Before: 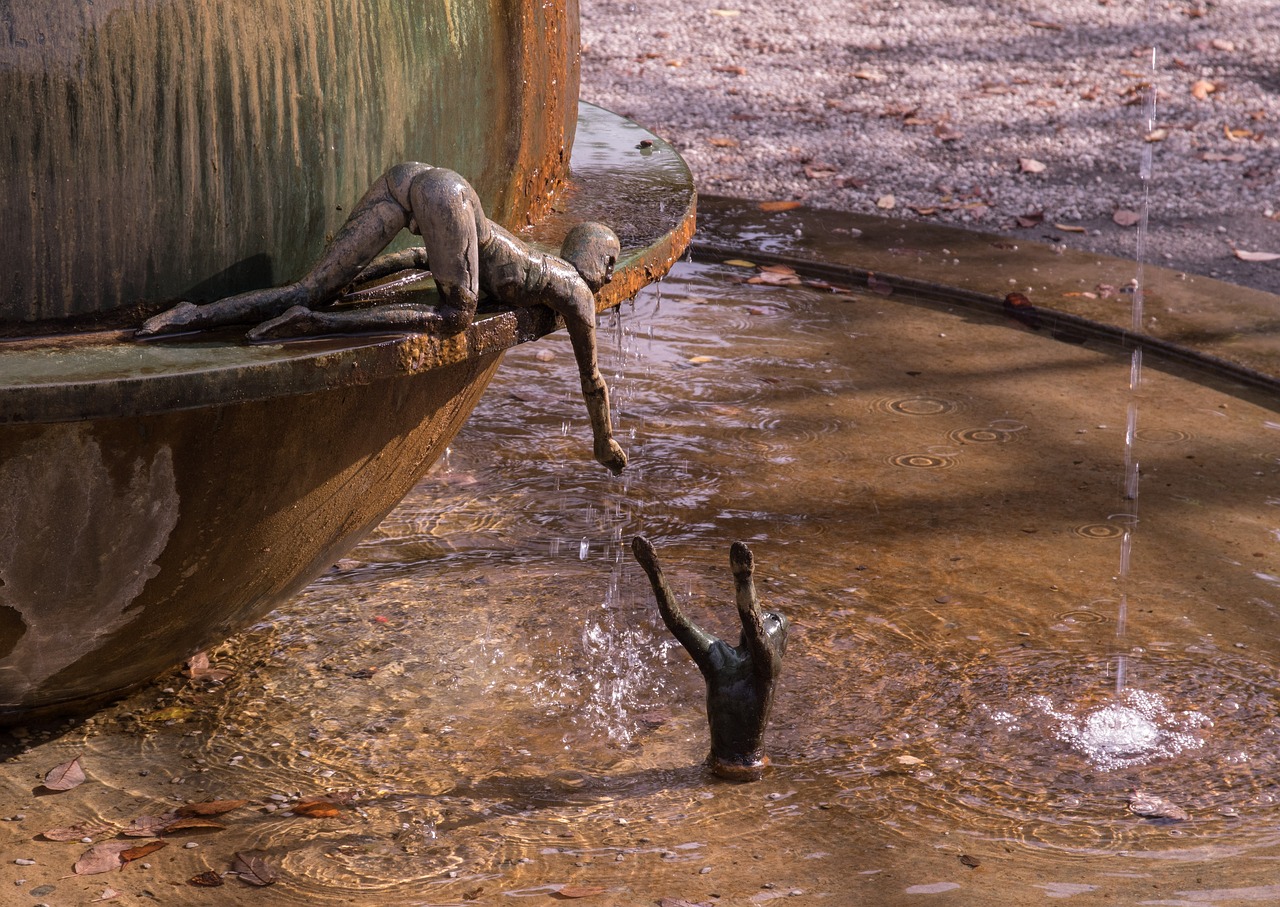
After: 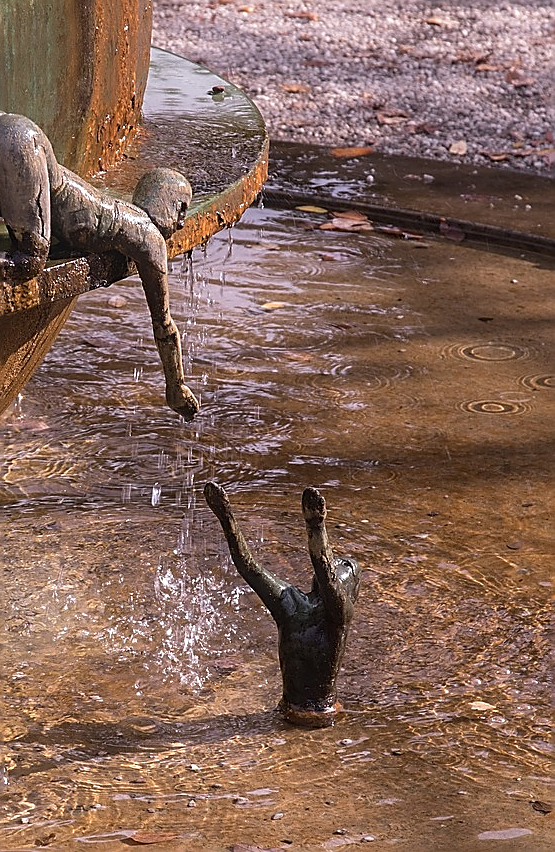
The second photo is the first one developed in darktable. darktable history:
crop: left 33.452%, top 6.025%, right 23.155%
sharpen: radius 1.4, amount 1.25, threshold 0.7
bloom: size 5%, threshold 95%, strength 15%
